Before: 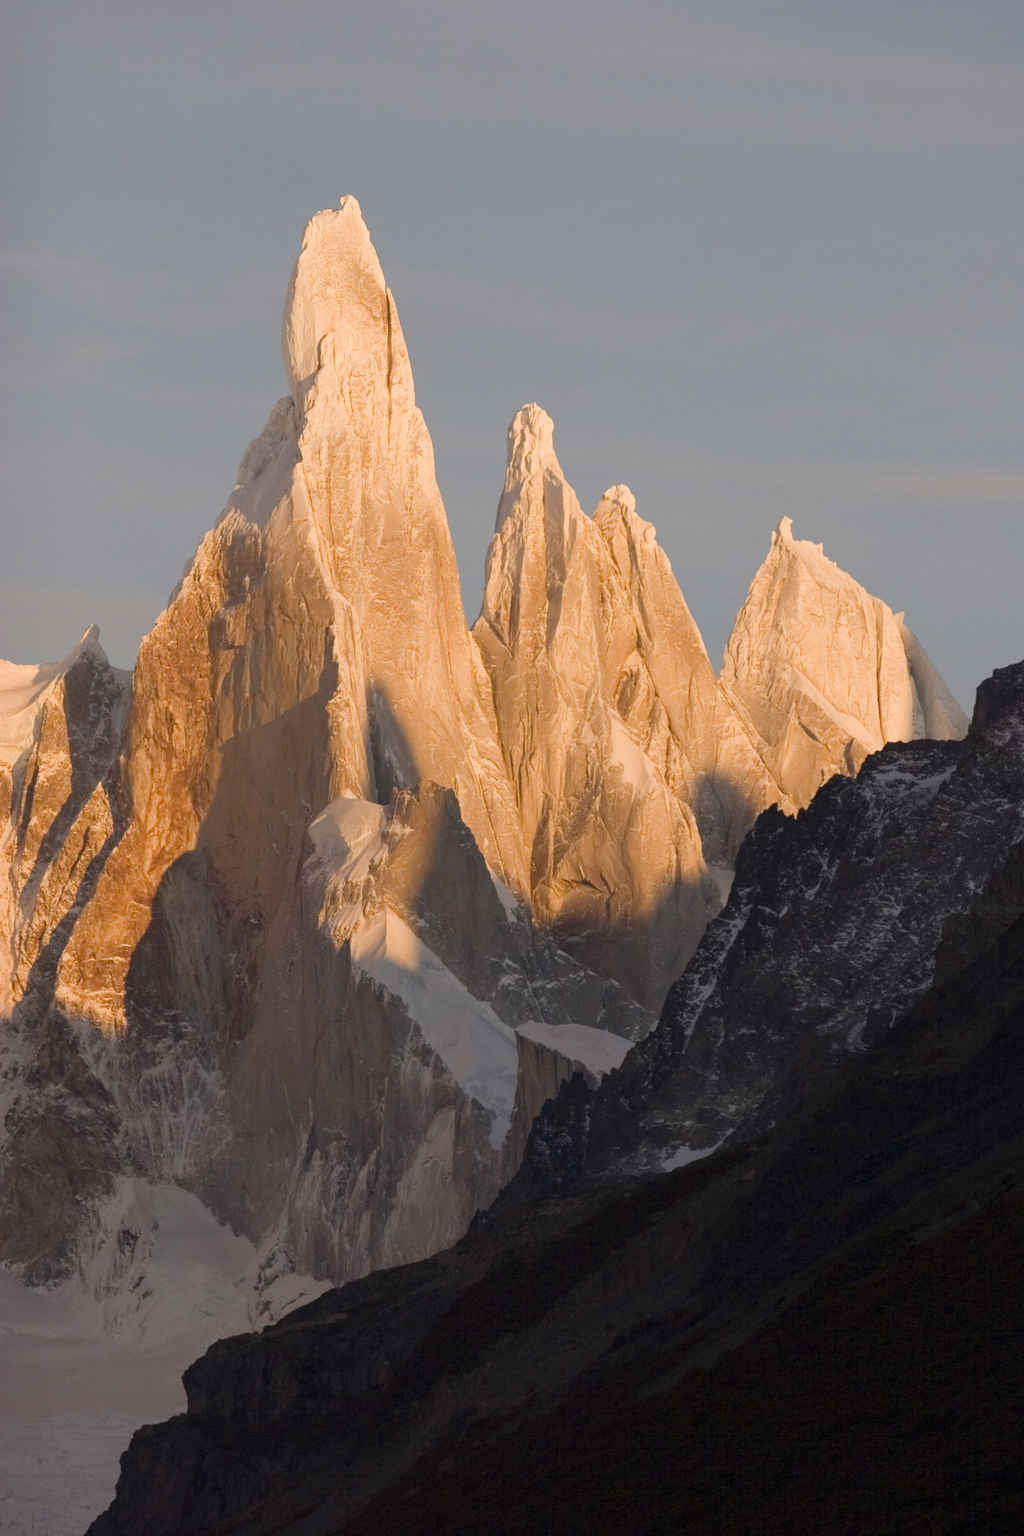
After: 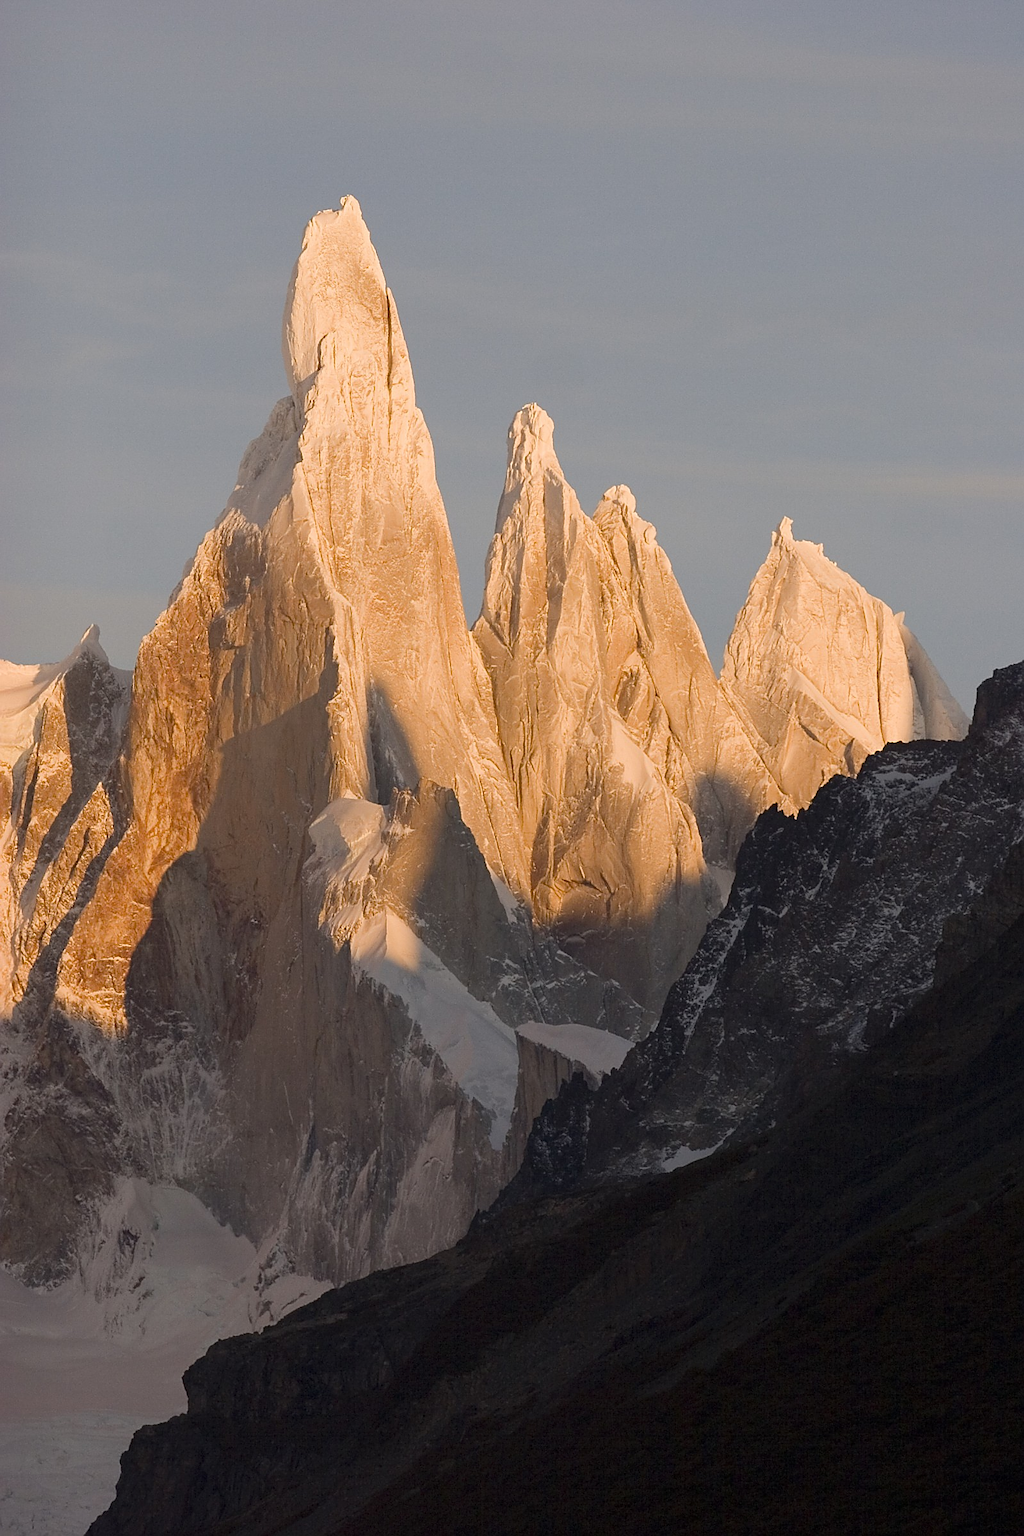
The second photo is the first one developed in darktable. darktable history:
sharpen: radius 1.366, amount 1.256, threshold 0.746
